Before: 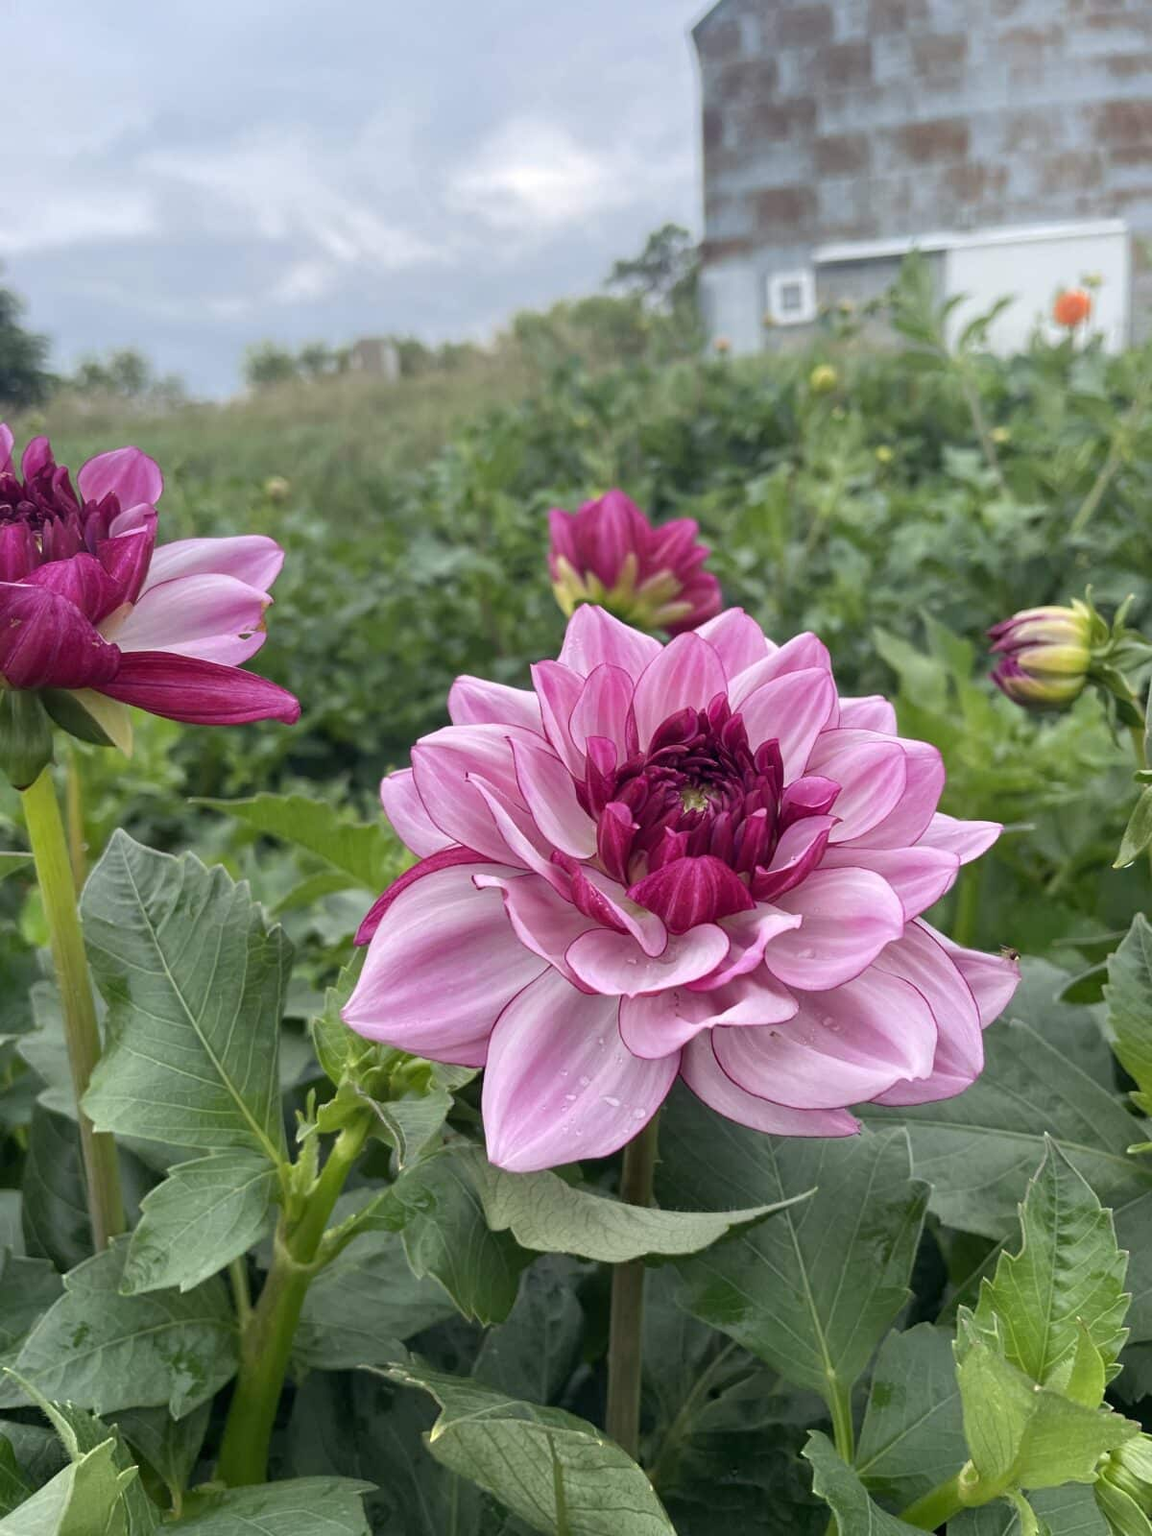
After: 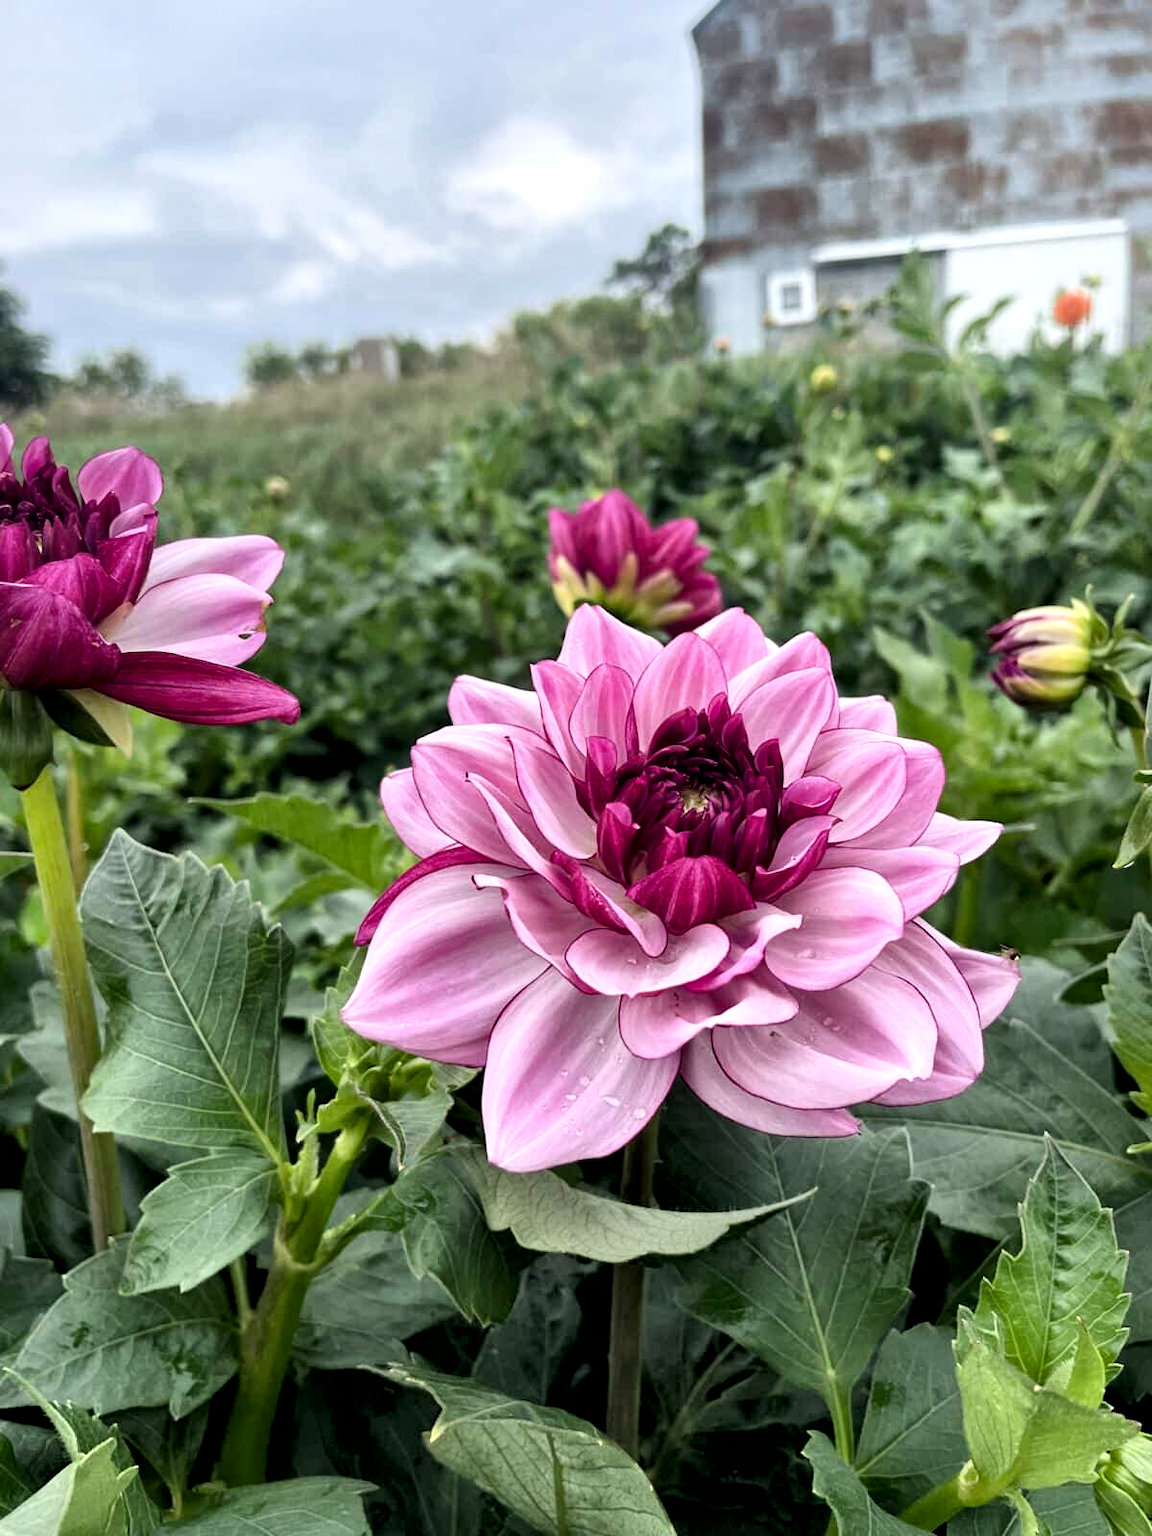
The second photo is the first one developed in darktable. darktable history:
local contrast: mode bilateral grid, contrast 25, coarseness 60, detail 152%, midtone range 0.2
filmic rgb: black relative exposure -8.7 EV, white relative exposure 2.73 EV, target black luminance 0%, hardness 6.26, latitude 76.8%, contrast 1.327, shadows ↔ highlights balance -0.326%, iterations of high-quality reconstruction 0
